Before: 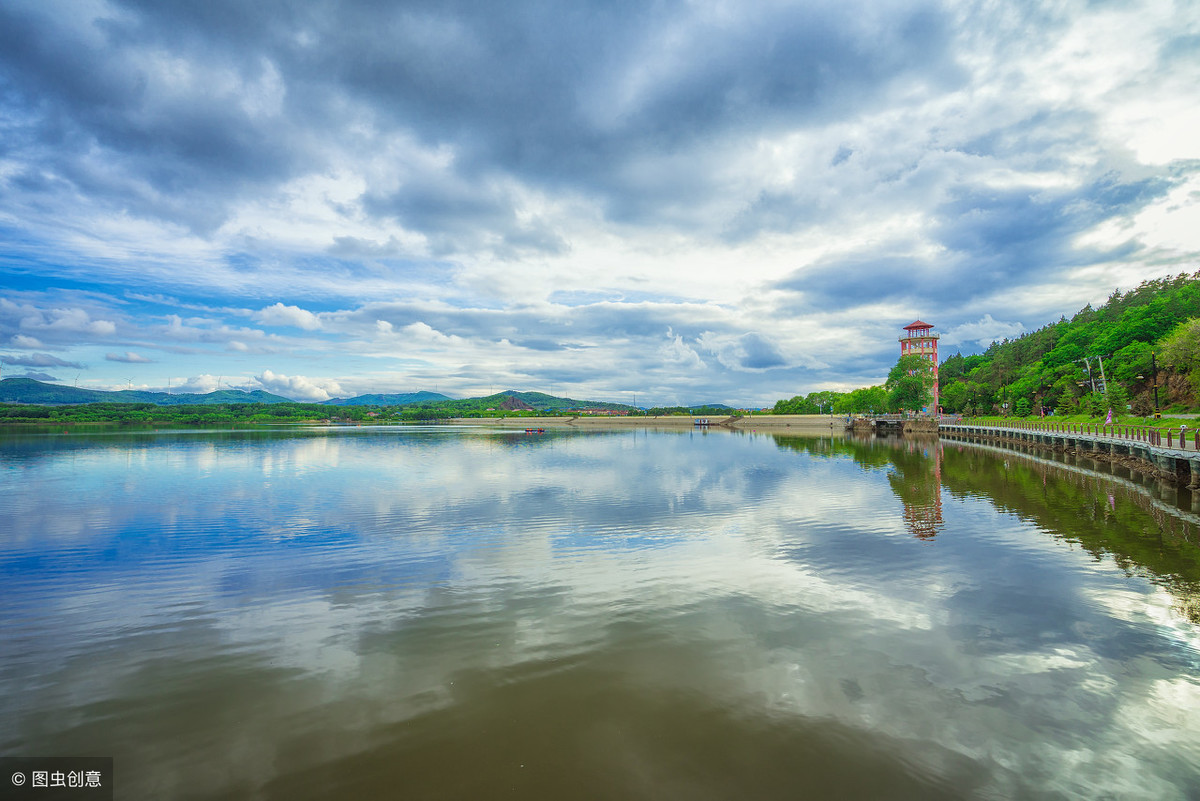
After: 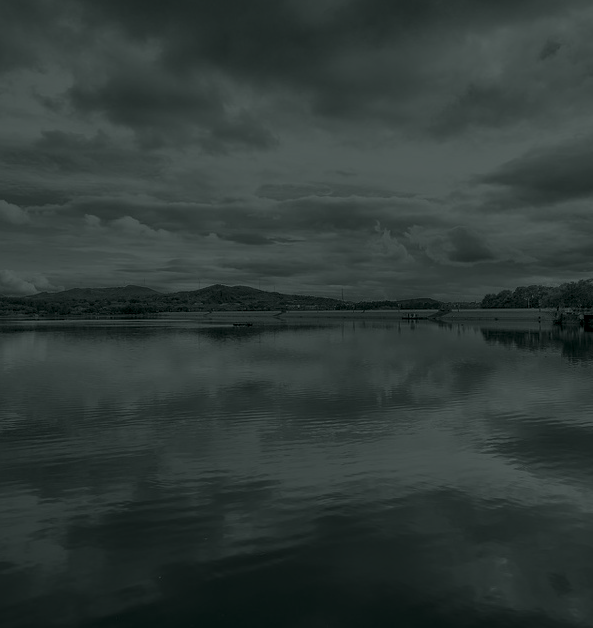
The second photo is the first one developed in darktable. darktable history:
colorize: hue 90°, saturation 19%, lightness 1.59%, version 1
crop and rotate: angle 0.02°, left 24.353%, top 13.219%, right 26.156%, bottom 8.224%
